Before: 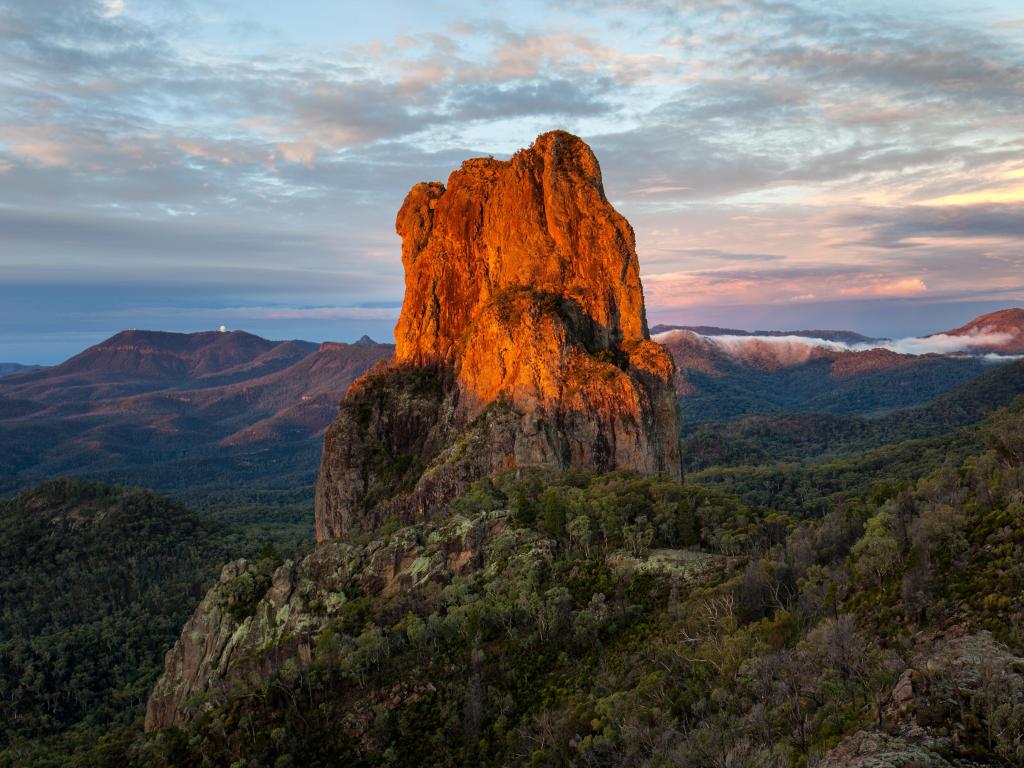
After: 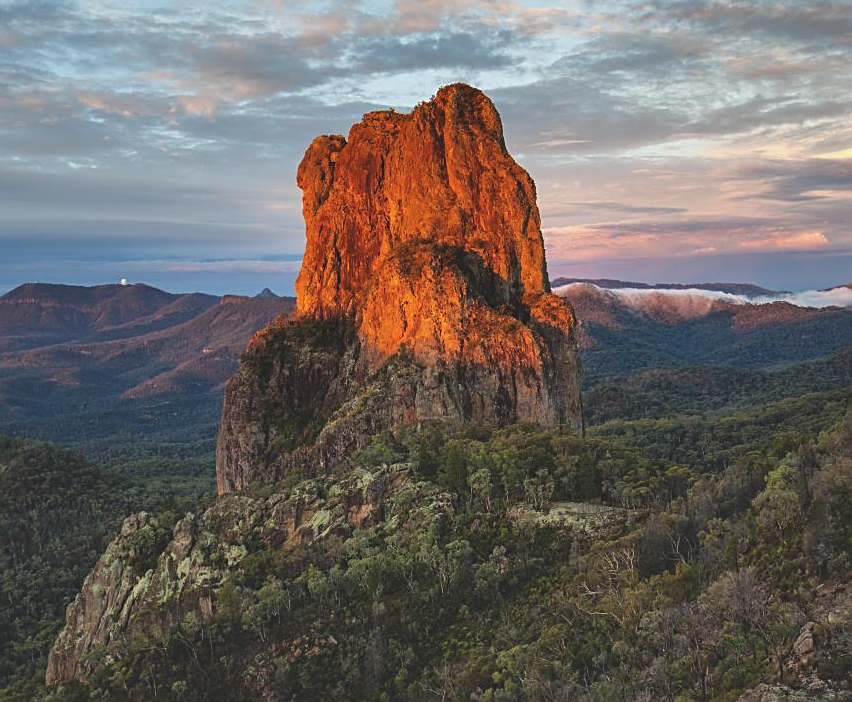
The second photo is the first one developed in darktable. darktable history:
shadows and highlights: soften with gaussian
exposure: black level correction -0.015, exposure -0.126 EV, compensate exposure bias true, compensate highlight preservation false
sharpen: on, module defaults
crop: left 9.764%, top 6.227%, right 6.945%, bottom 2.256%
